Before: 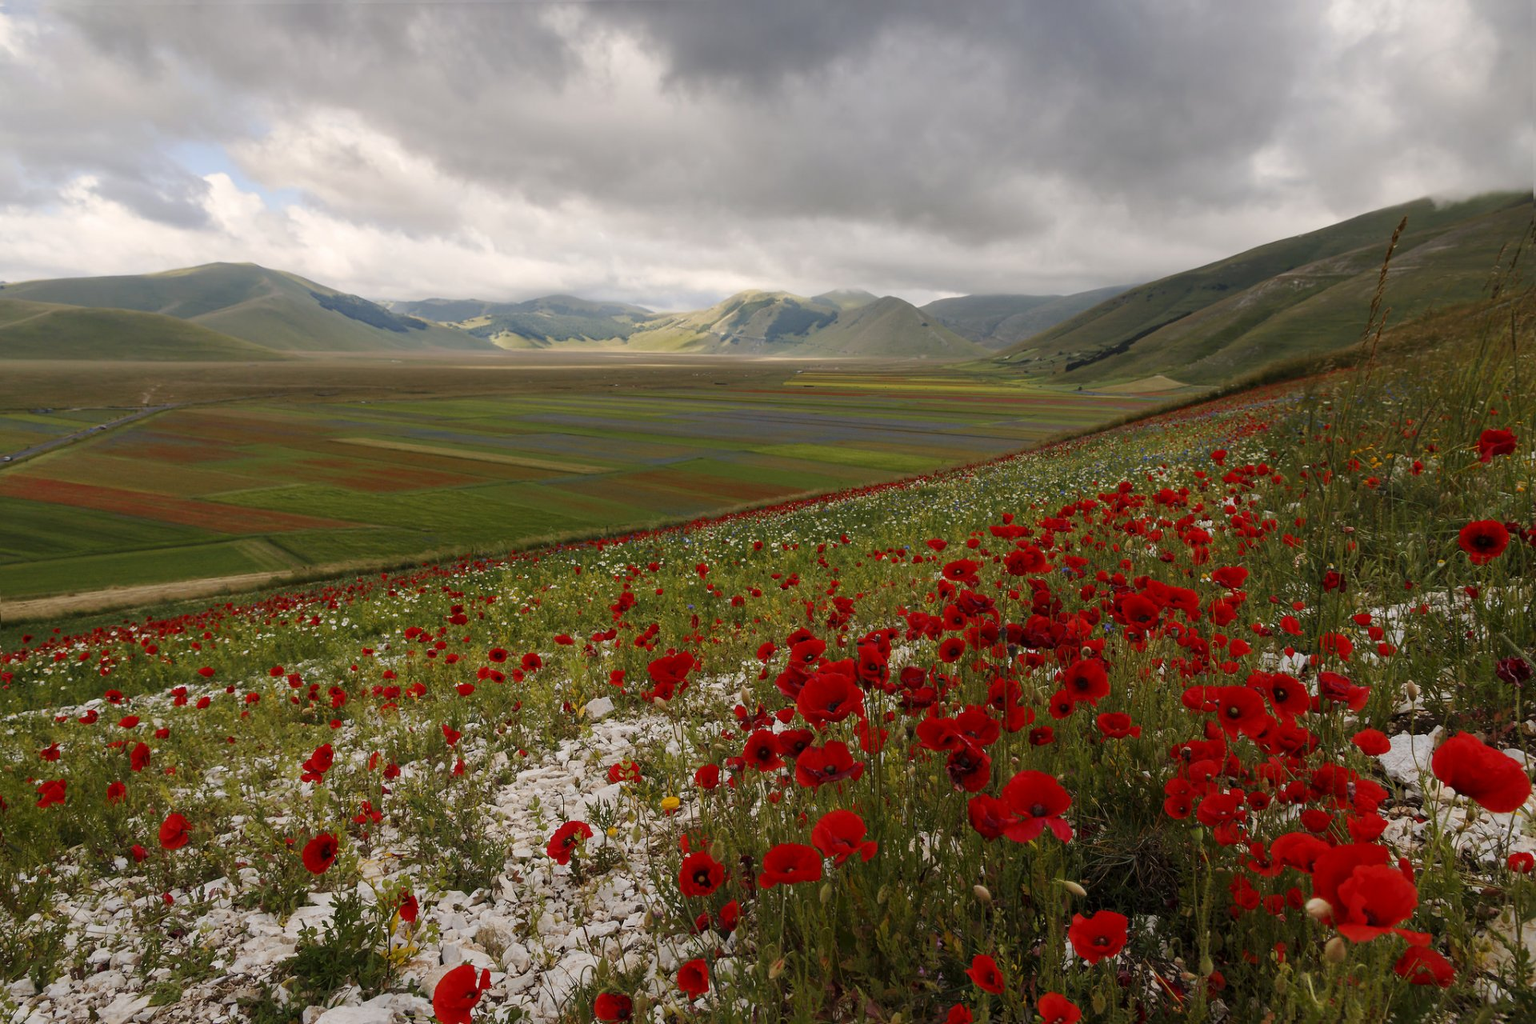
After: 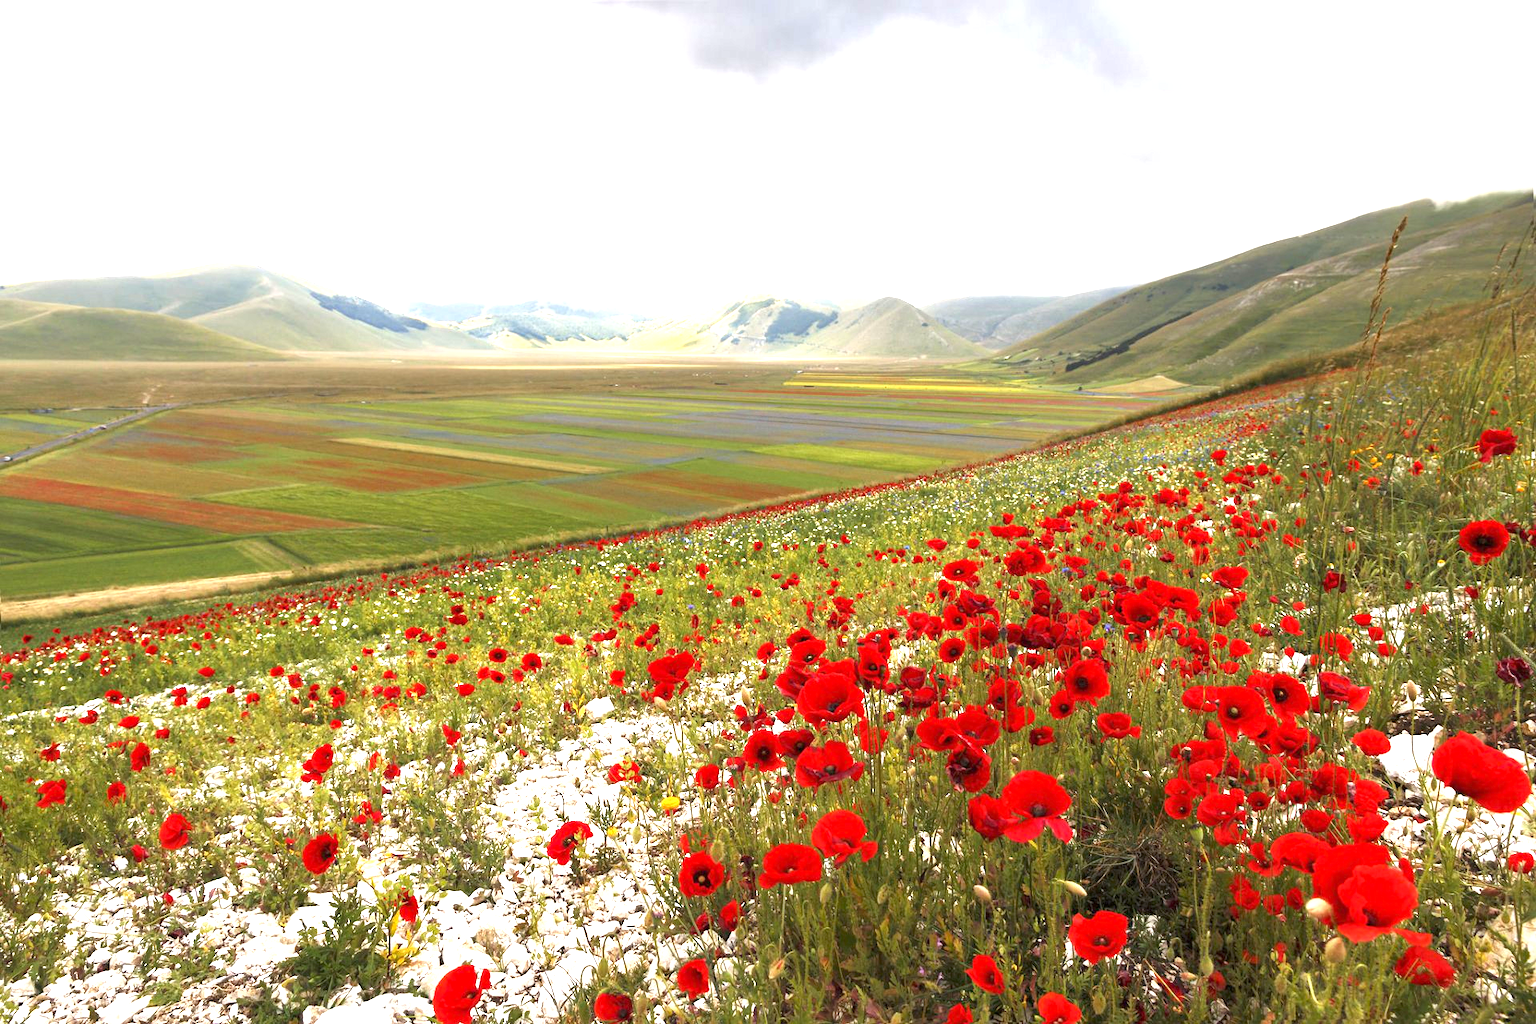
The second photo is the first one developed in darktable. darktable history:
exposure: exposure 2.039 EV, compensate highlight preservation false
shadows and highlights: shadows 25.56, highlights -25.06
